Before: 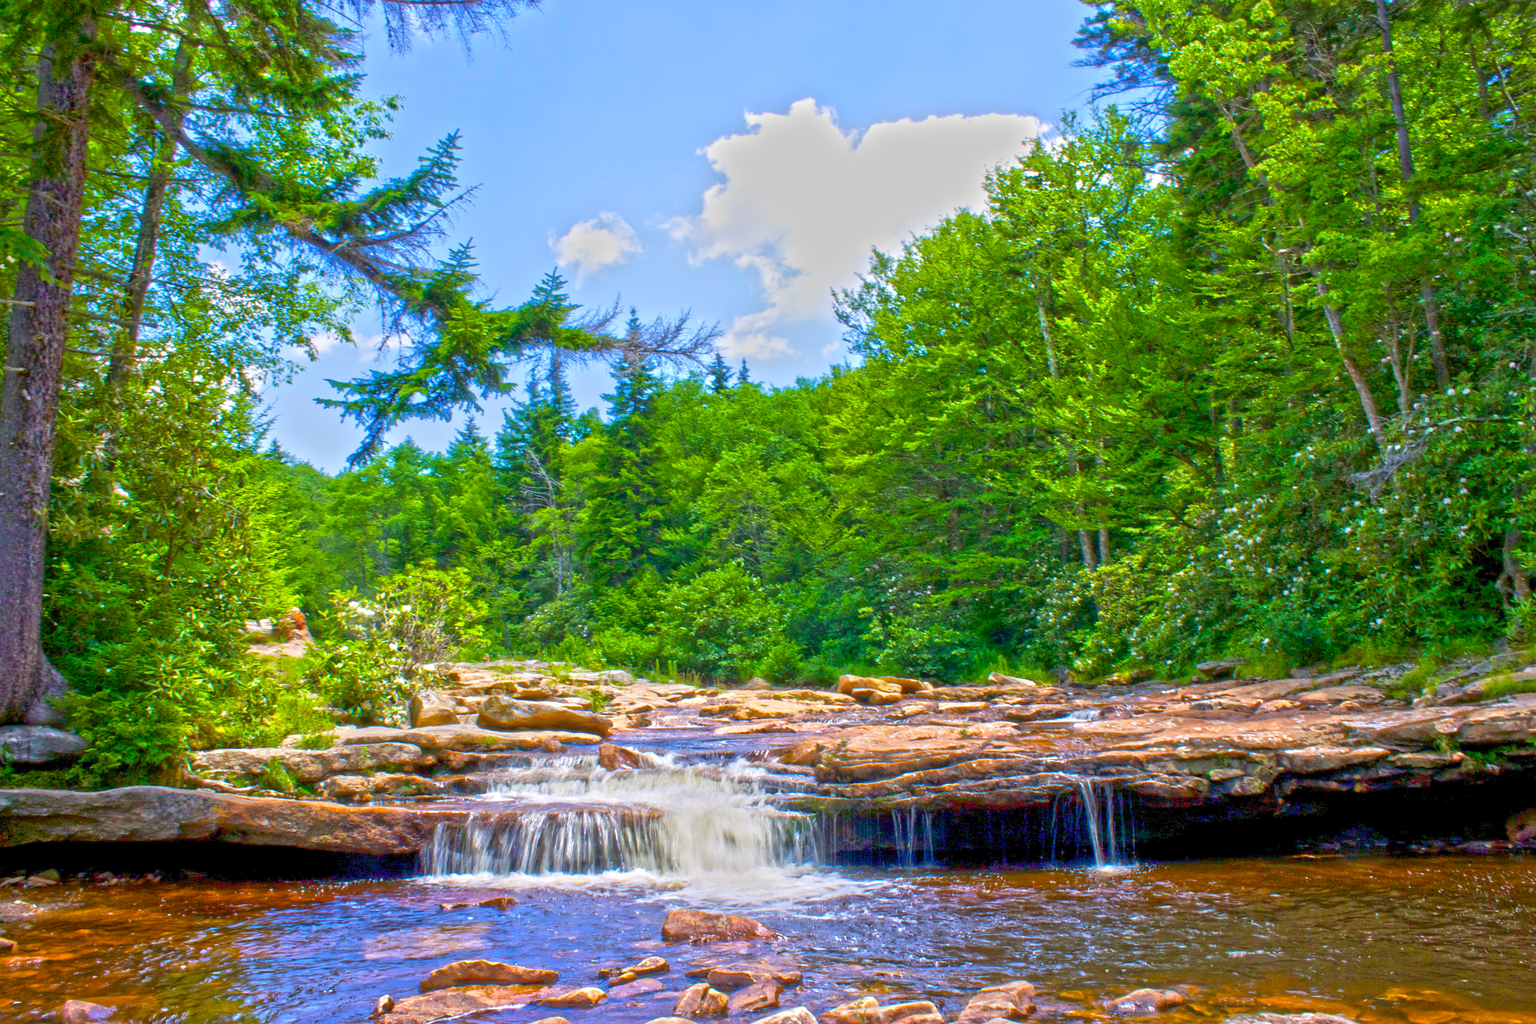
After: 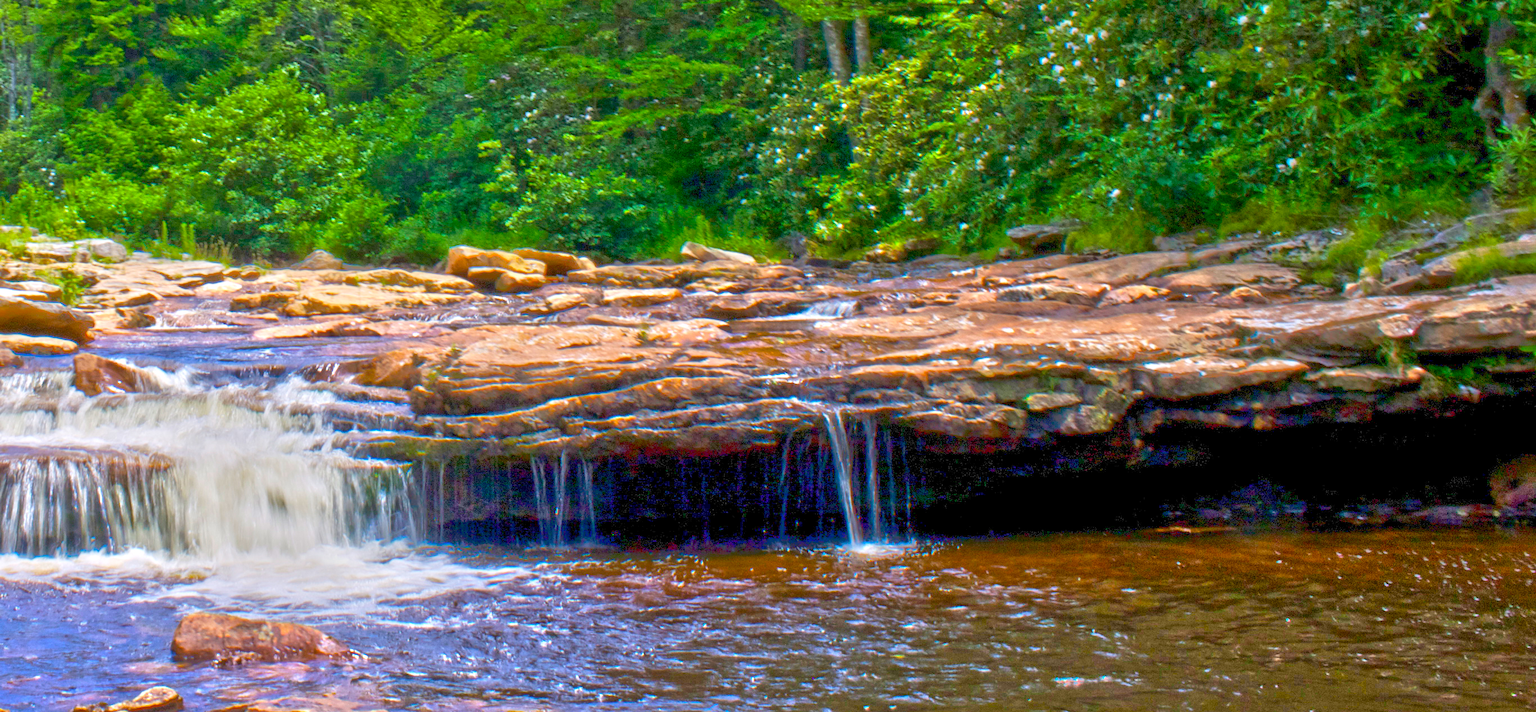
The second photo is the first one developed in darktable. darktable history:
crop and rotate: left 35.976%, top 50.55%, bottom 4.887%
